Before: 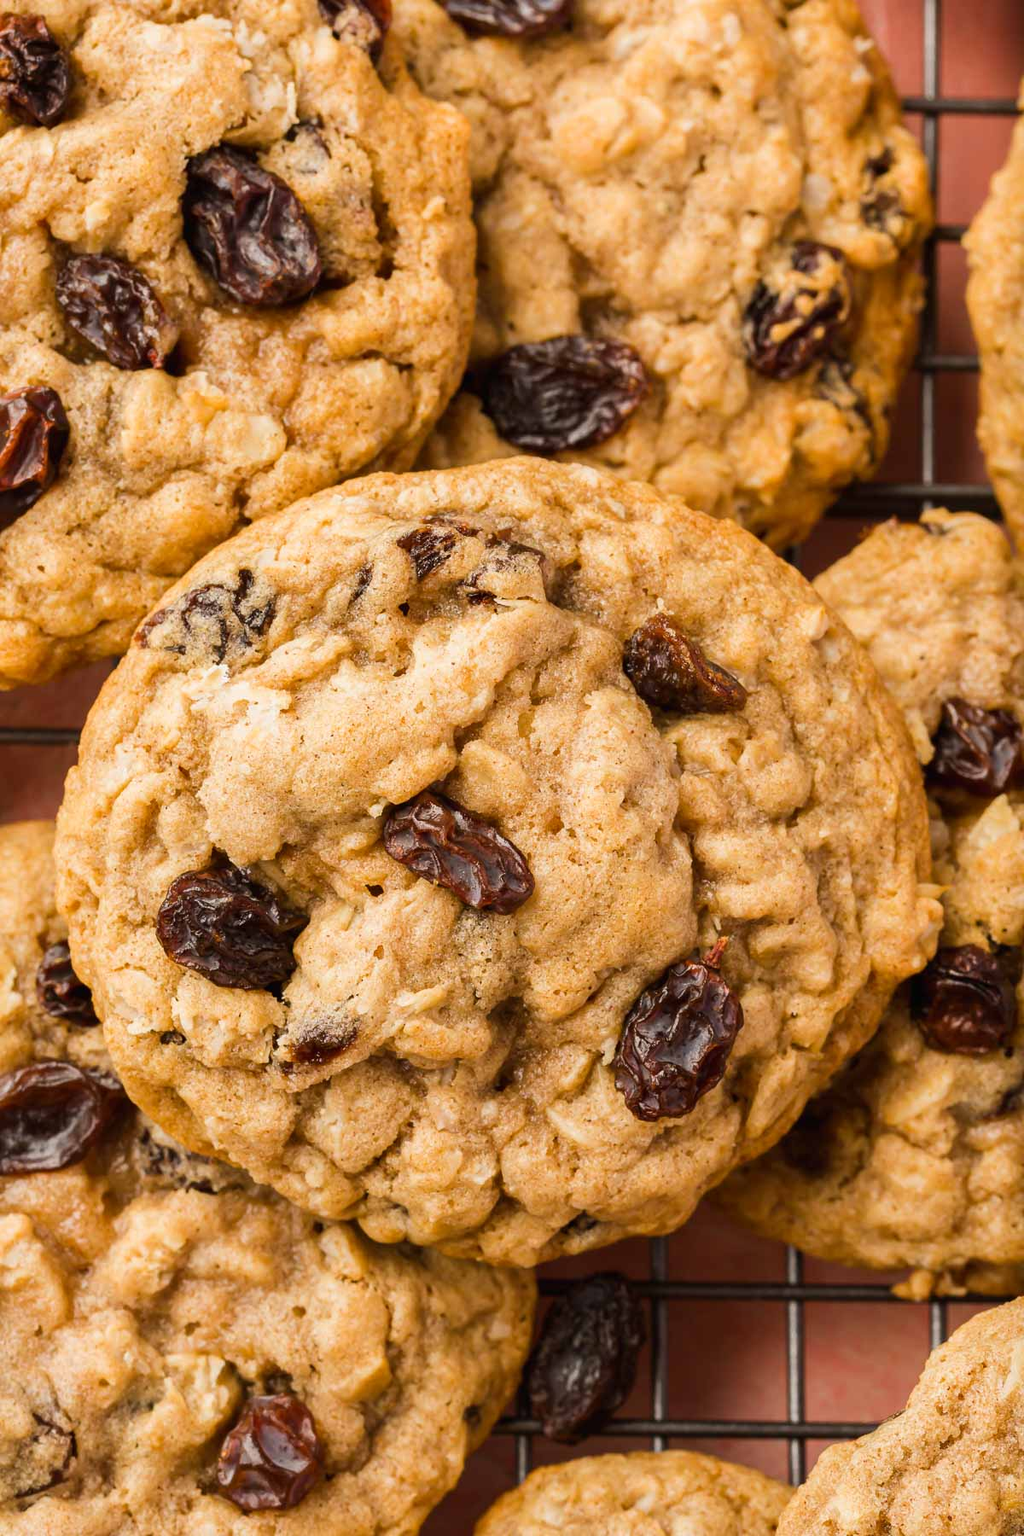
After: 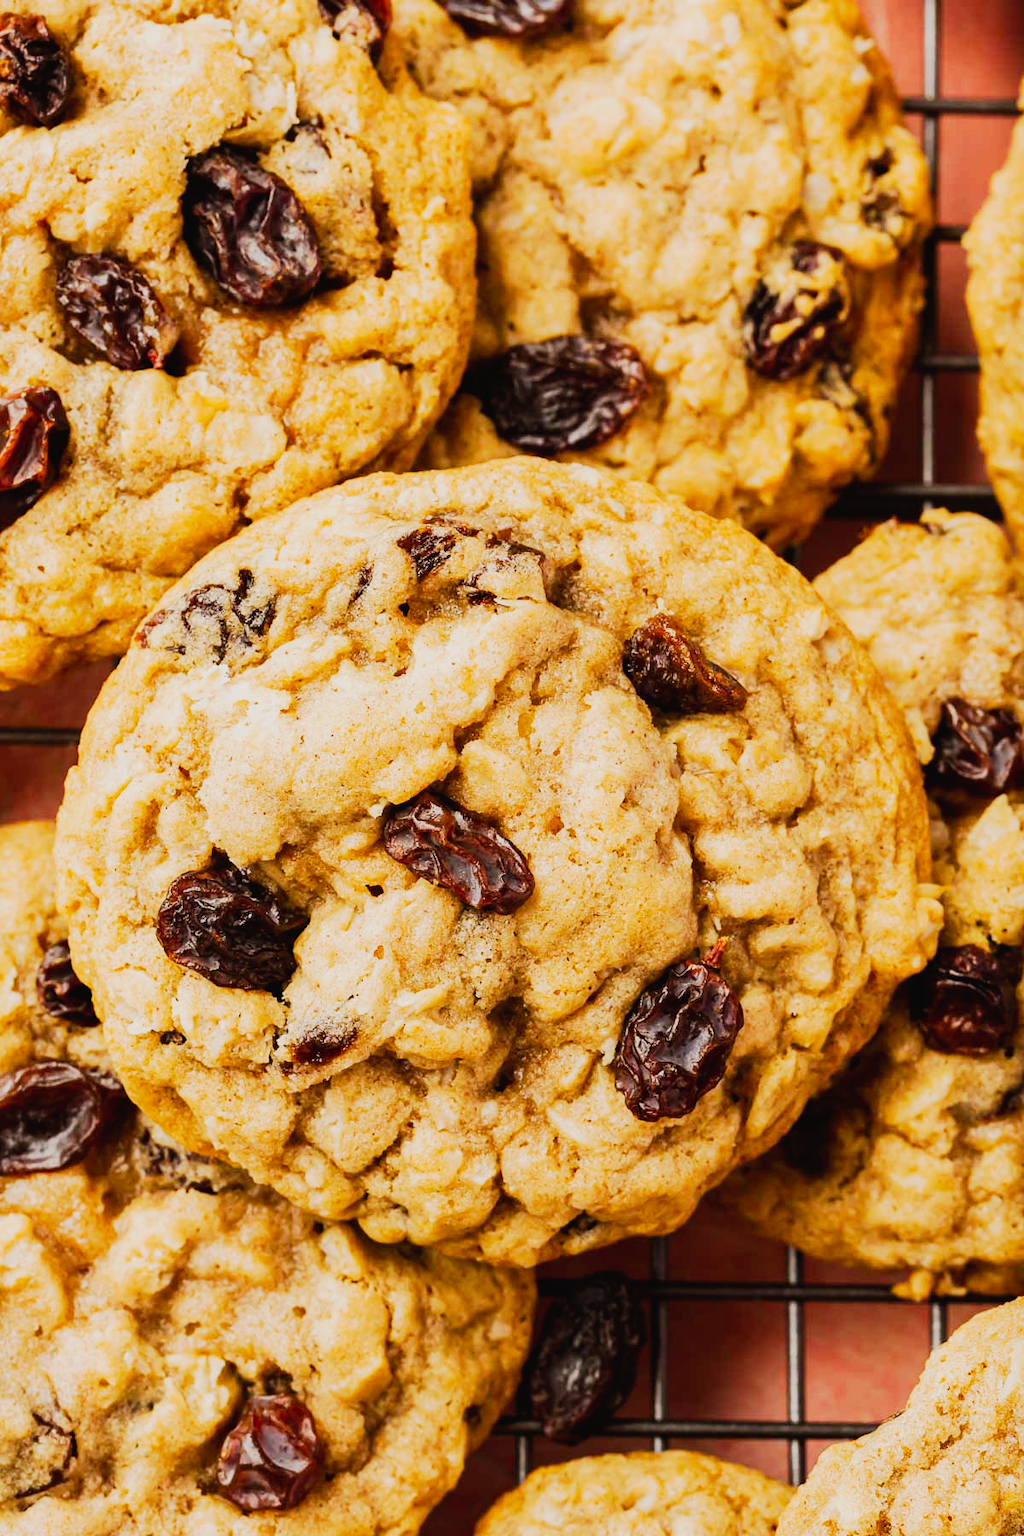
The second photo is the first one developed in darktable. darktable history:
tone curve: curves: ch0 [(0, 0.017) (0.091, 0.046) (0.298, 0.287) (0.439, 0.482) (0.64, 0.729) (0.785, 0.817) (0.995, 0.917)]; ch1 [(0, 0) (0.384, 0.365) (0.463, 0.447) (0.486, 0.474) (0.503, 0.497) (0.526, 0.52) (0.555, 0.564) (0.578, 0.595) (0.638, 0.644) (0.766, 0.773) (1, 1)]; ch2 [(0, 0) (0.374, 0.344) (0.449, 0.434) (0.501, 0.501) (0.528, 0.519) (0.569, 0.589) (0.61, 0.646) (0.666, 0.688) (1, 1)], preserve colors none
